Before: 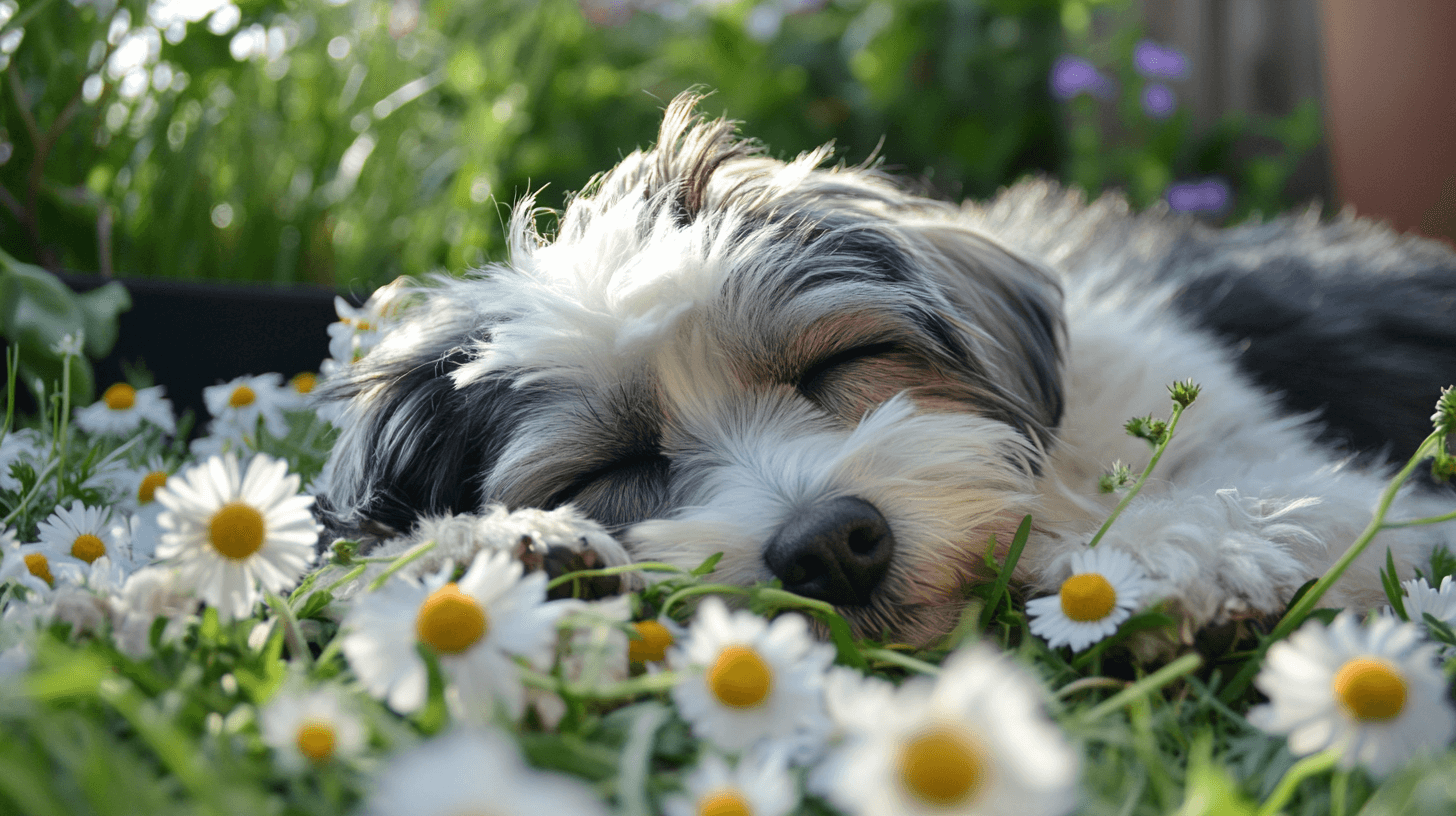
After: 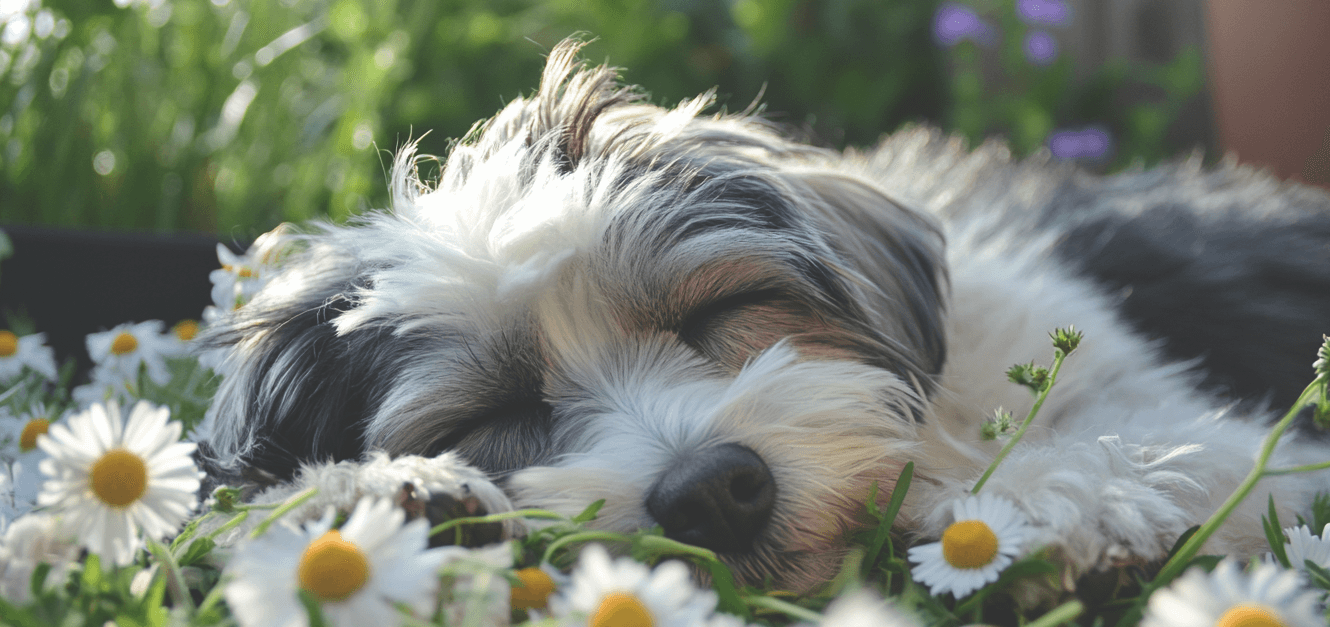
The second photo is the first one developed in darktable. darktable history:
crop: left 8.155%, top 6.611%, bottom 15.385%
exposure: black level correction -0.028, compensate highlight preservation false
